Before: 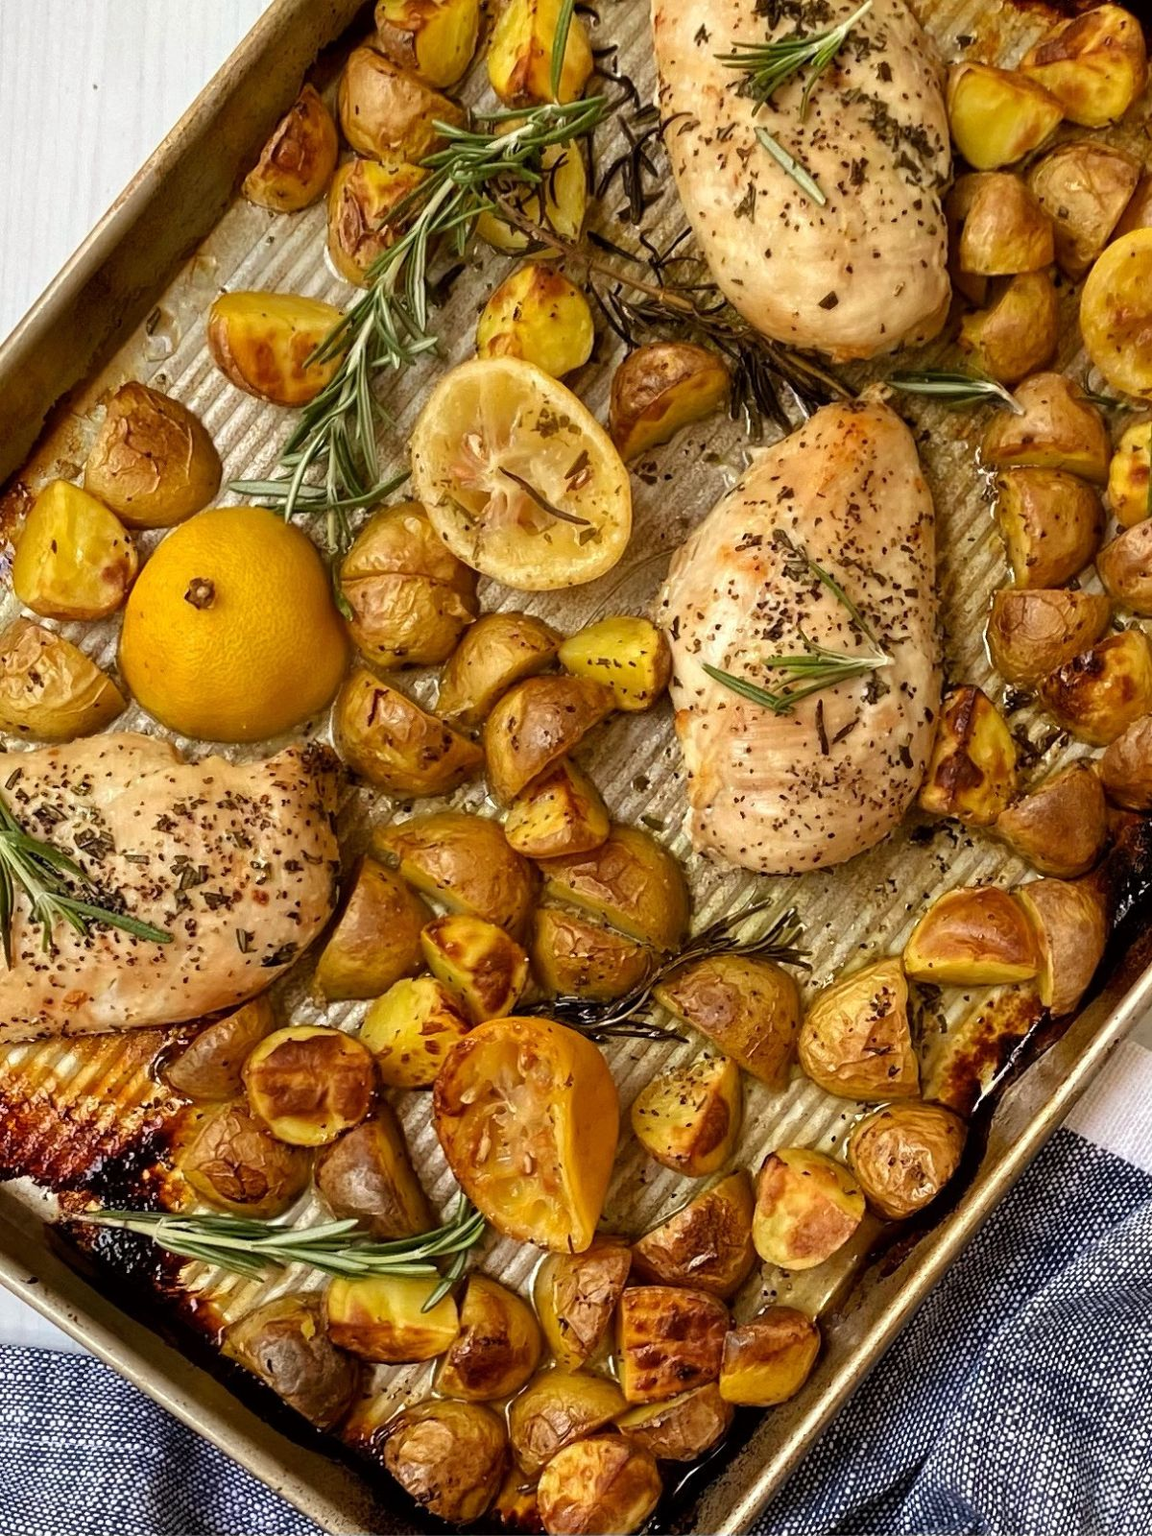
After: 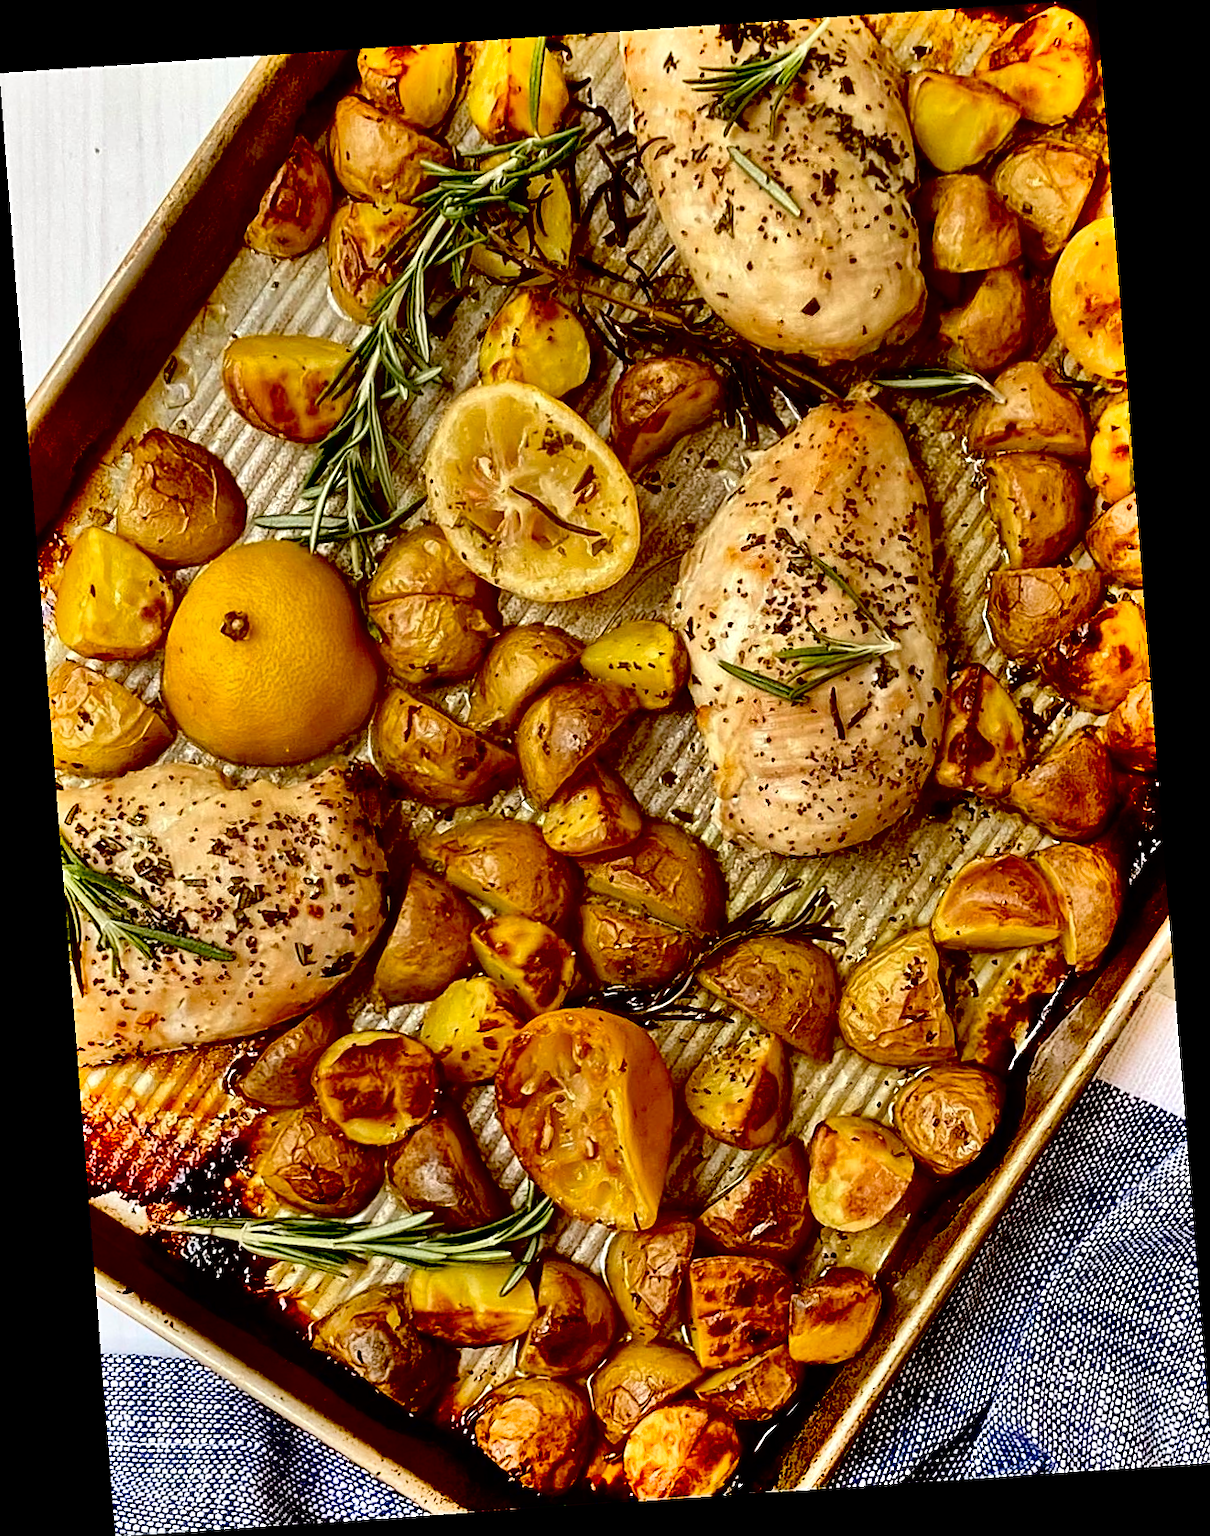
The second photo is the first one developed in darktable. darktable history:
sharpen: on, module defaults
rotate and perspective: rotation -4.2°, shear 0.006, automatic cropping off
local contrast: mode bilateral grid, contrast 20, coarseness 50, detail 120%, midtone range 0.2
exposure: black level correction 0.047, exposure 0.013 EV, compensate highlight preservation false
shadows and highlights: shadows 37.27, highlights -28.18, soften with gaussian
